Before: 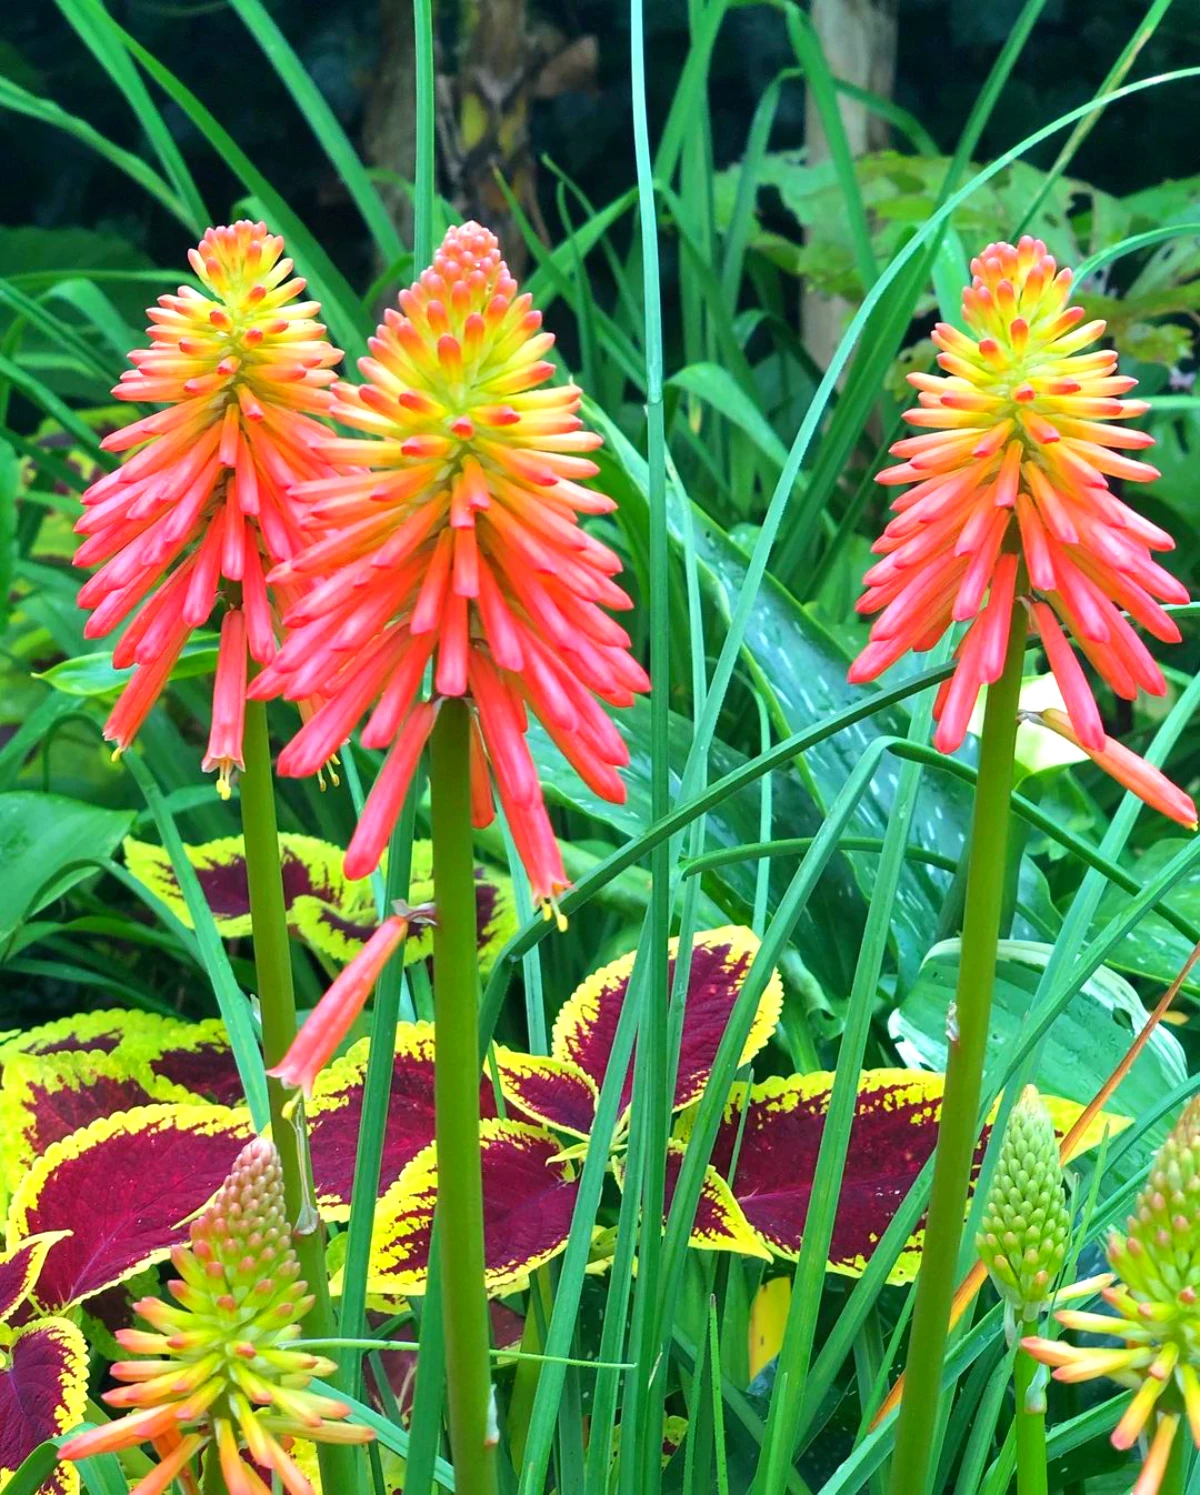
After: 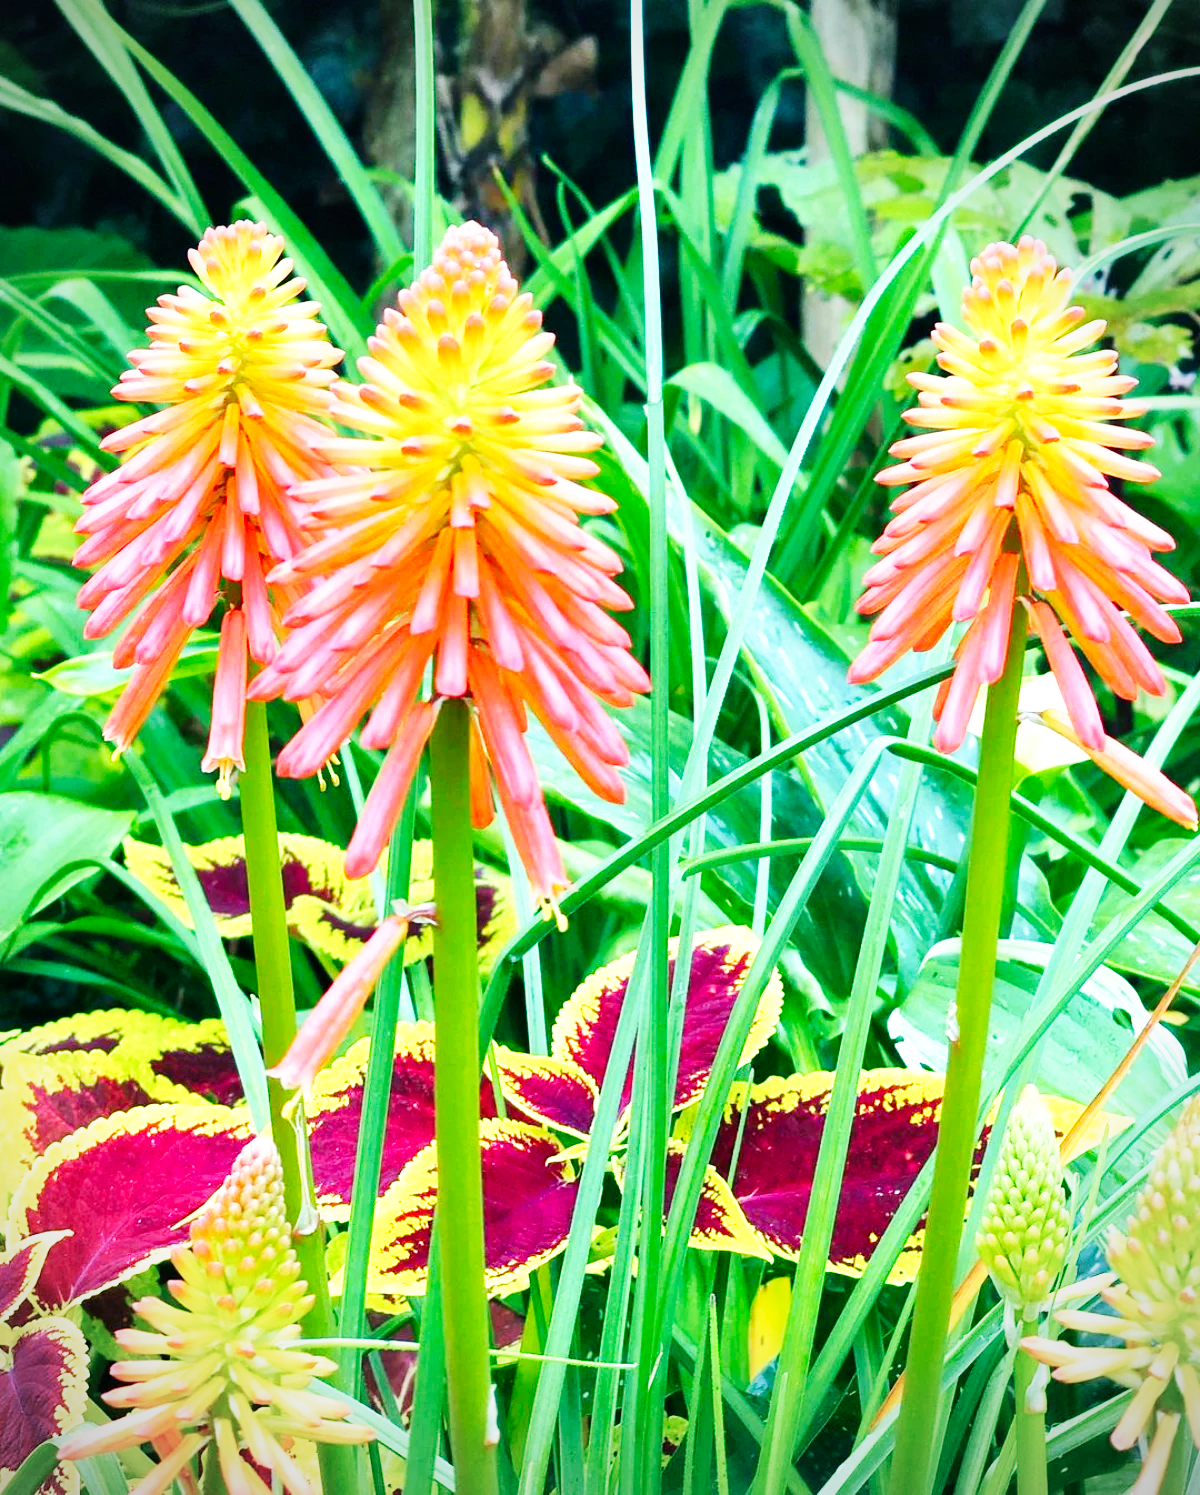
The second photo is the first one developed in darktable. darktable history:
base curve: curves: ch0 [(0, 0) (0.007, 0.004) (0.027, 0.03) (0.046, 0.07) (0.207, 0.54) (0.442, 0.872) (0.673, 0.972) (1, 1)], preserve colors none
vignetting: on, module defaults
